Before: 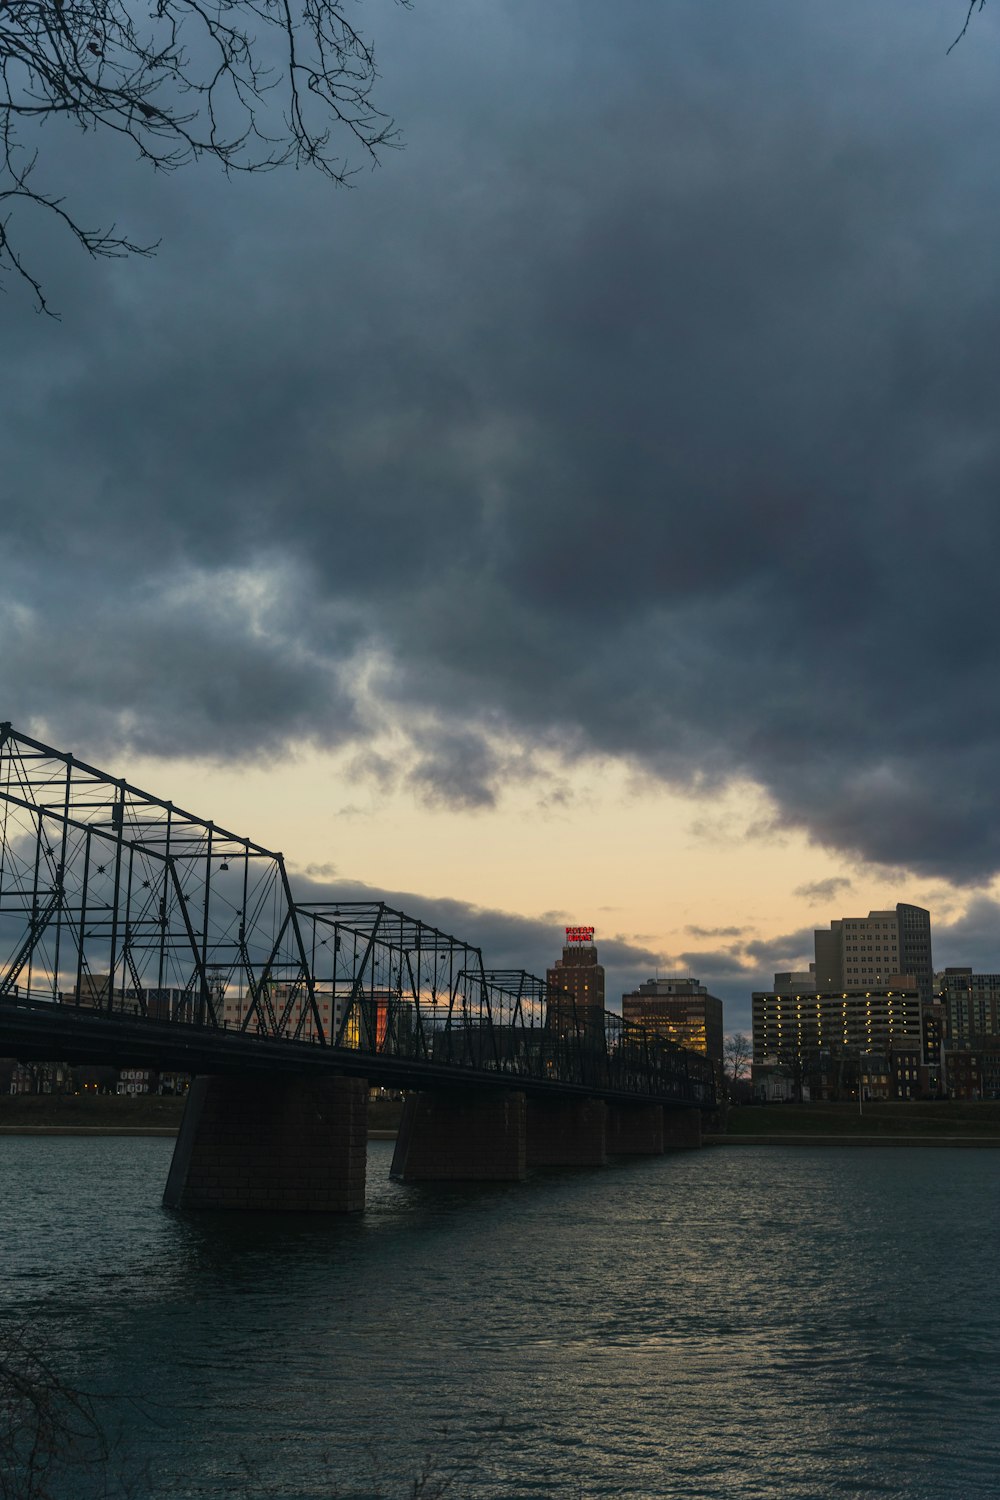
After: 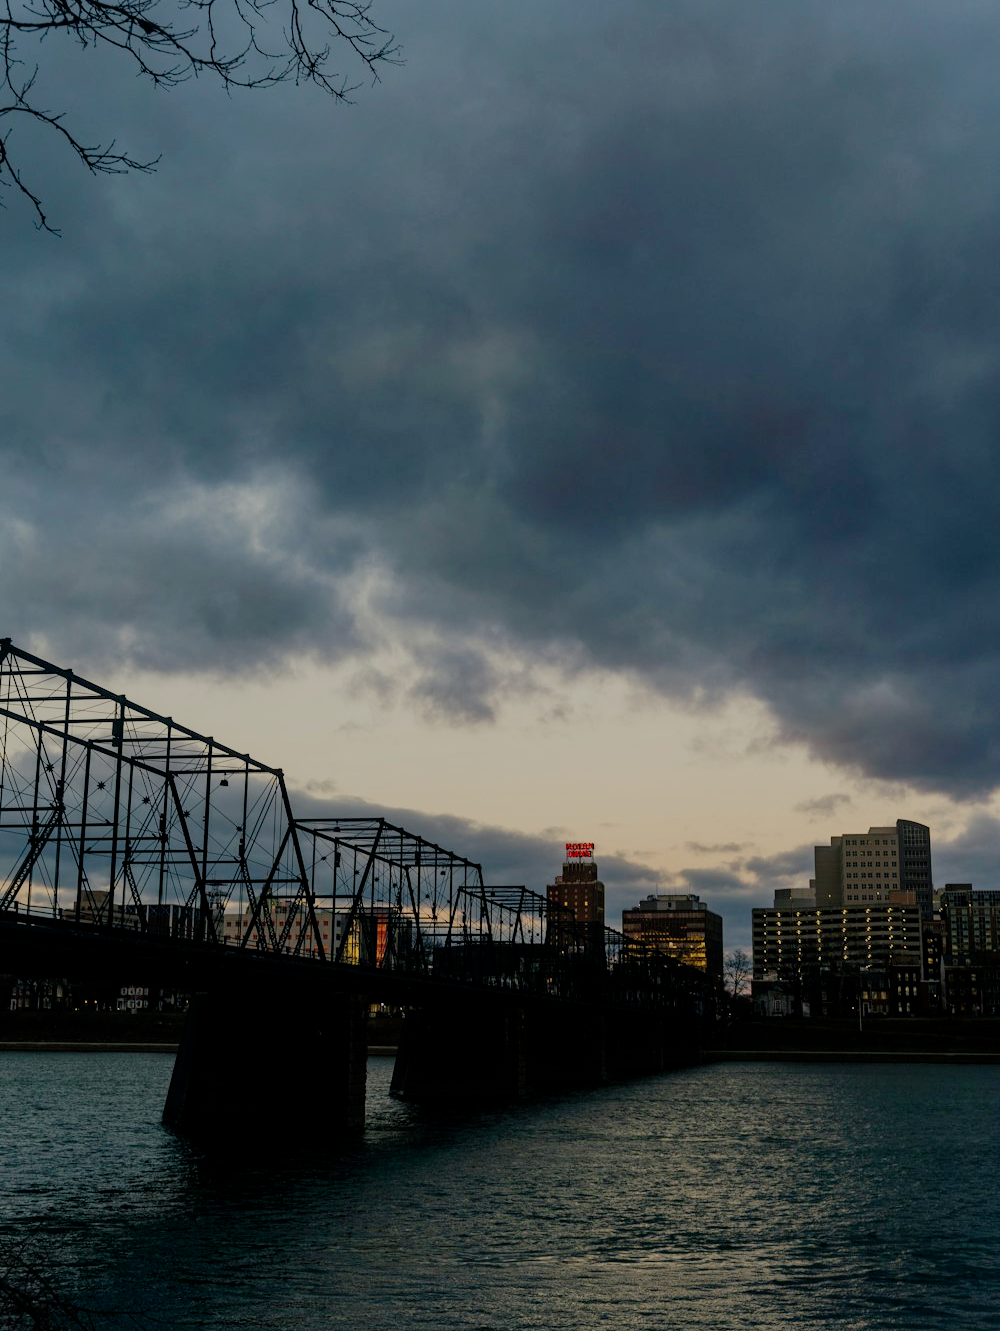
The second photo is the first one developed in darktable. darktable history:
crop and rotate: top 5.609%, bottom 5.609%
filmic rgb: middle gray luminance 18%, black relative exposure -7.5 EV, white relative exposure 8.5 EV, threshold 6 EV, target black luminance 0%, hardness 2.23, latitude 18.37%, contrast 0.878, highlights saturation mix 5%, shadows ↔ highlights balance 10.15%, add noise in highlights 0, preserve chrominance no, color science v3 (2019), use custom middle-gray values true, iterations of high-quality reconstruction 0, contrast in highlights soft, enable highlight reconstruction true
